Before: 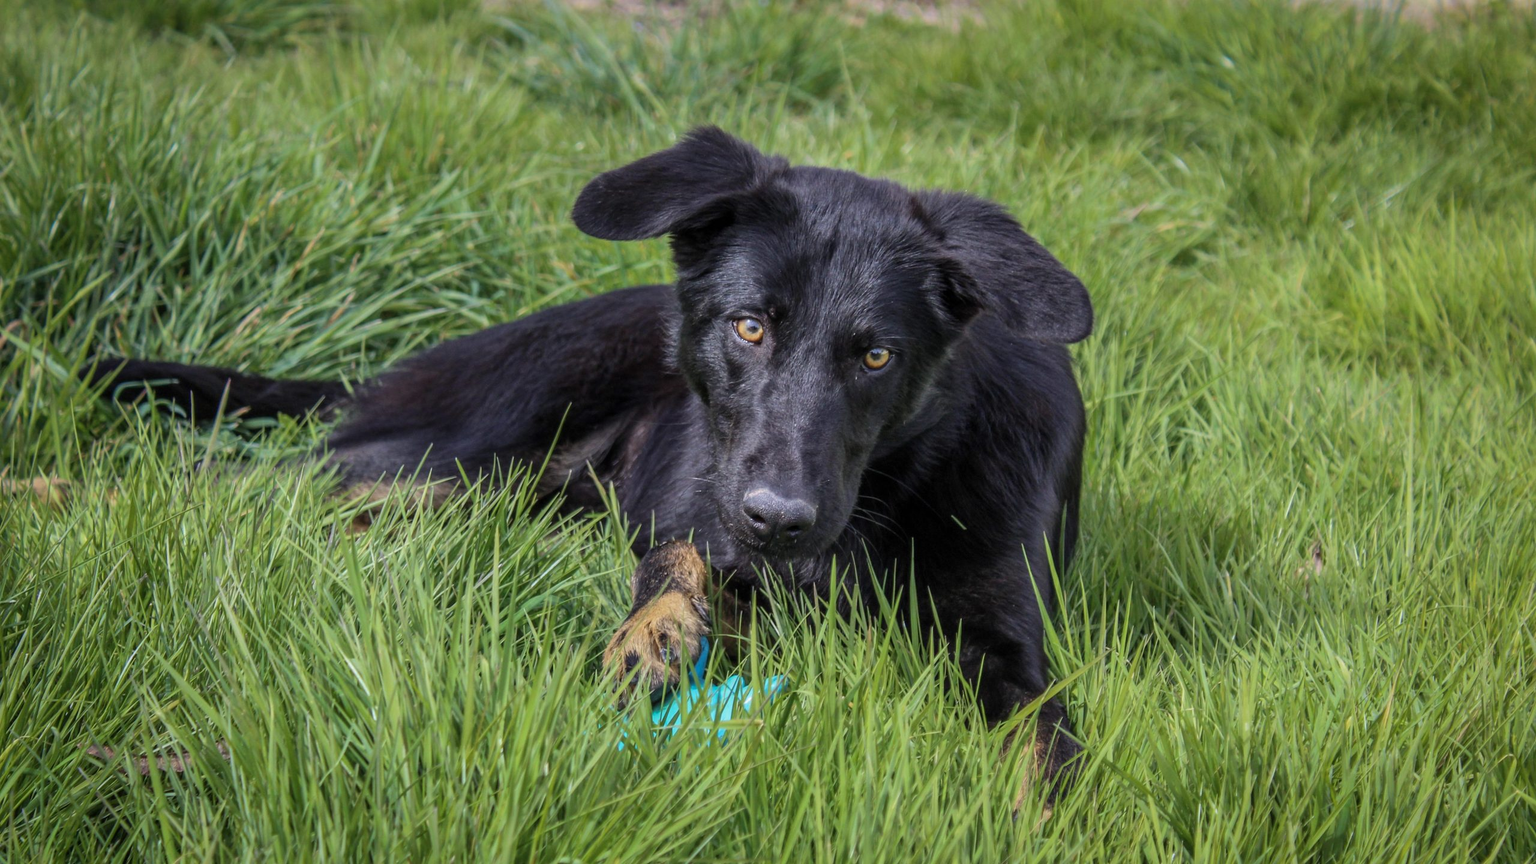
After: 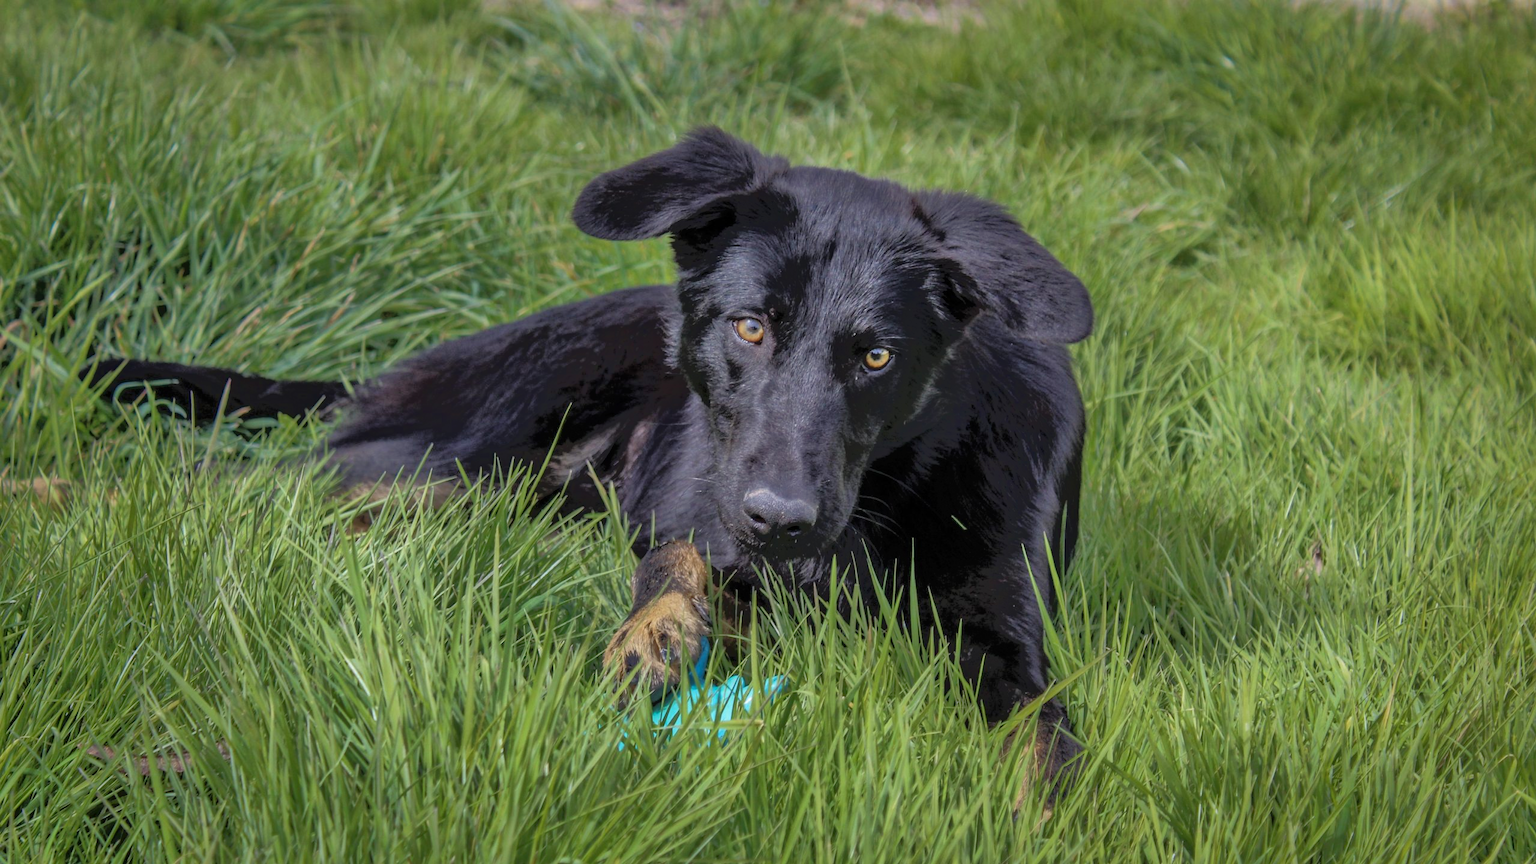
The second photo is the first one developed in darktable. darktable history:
tone equalizer: -7 EV -0.625 EV, -6 EV 0.995 EV, -5 EV -0.451 EV, -4 EV 0.391 EV, -3 EV 0.41 EV, -2 EV 0.124 EV, -1 EV -0.148 EV, +0 EV -0.392 EV
